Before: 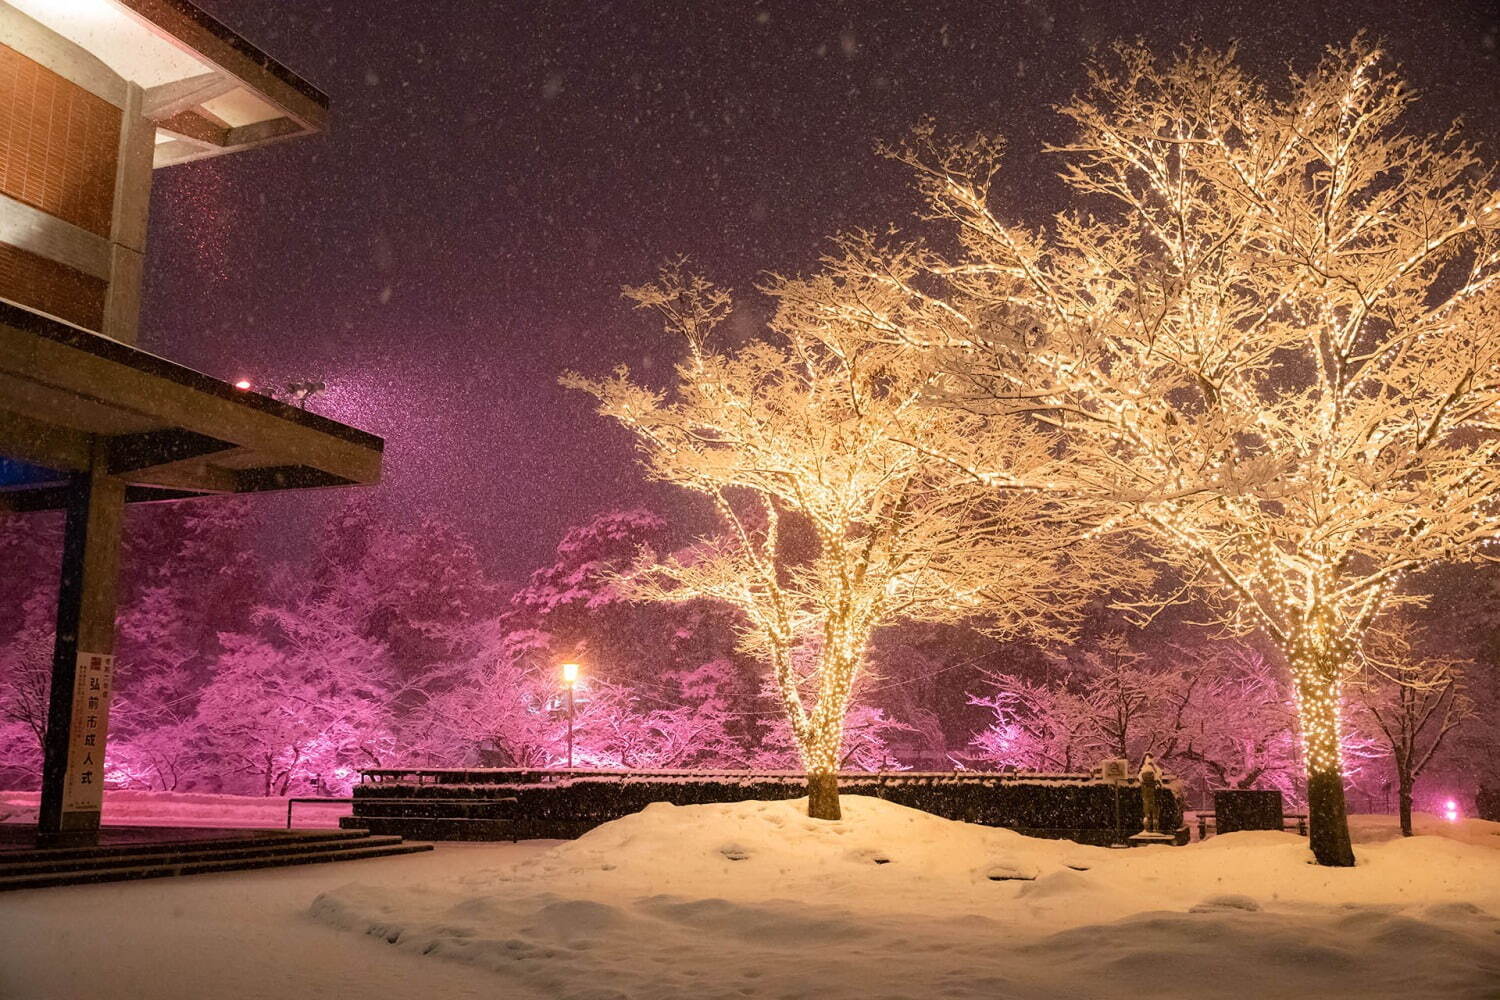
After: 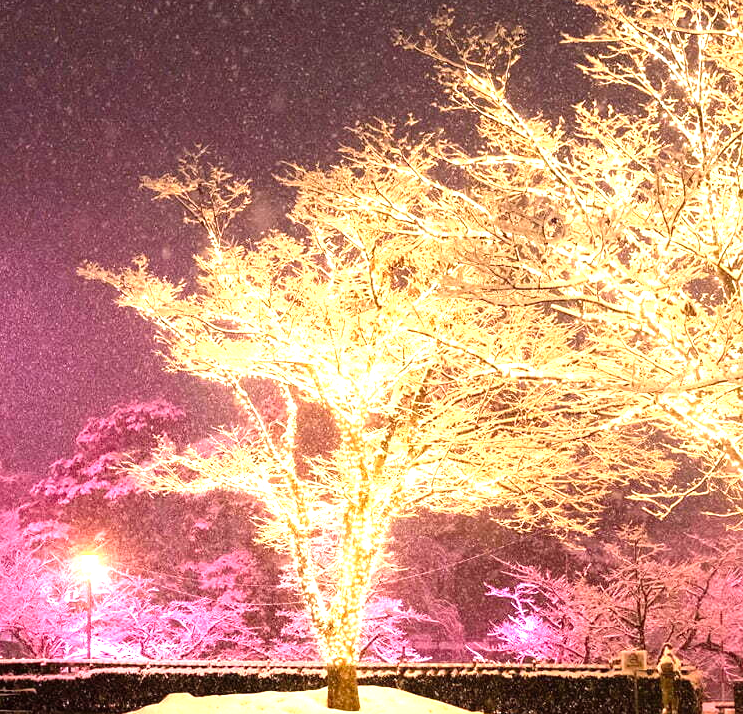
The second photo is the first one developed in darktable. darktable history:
levels: levels [0, 0.352, 0.703]
crop: left 32.075%, top 10.976%, right 18.355%, bottom 17.596%
